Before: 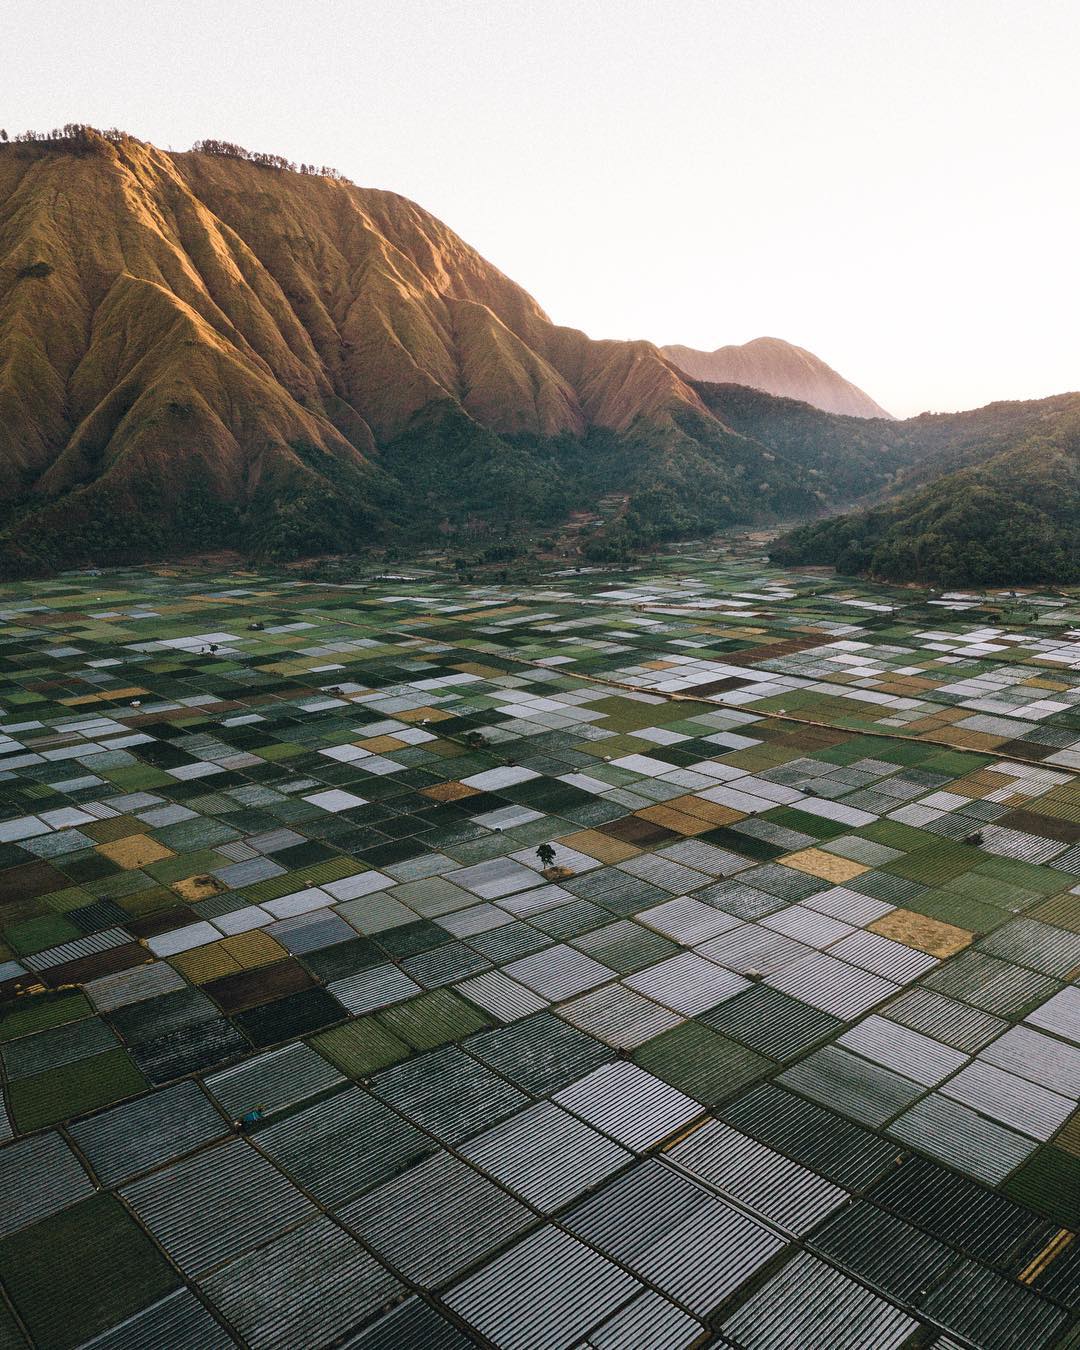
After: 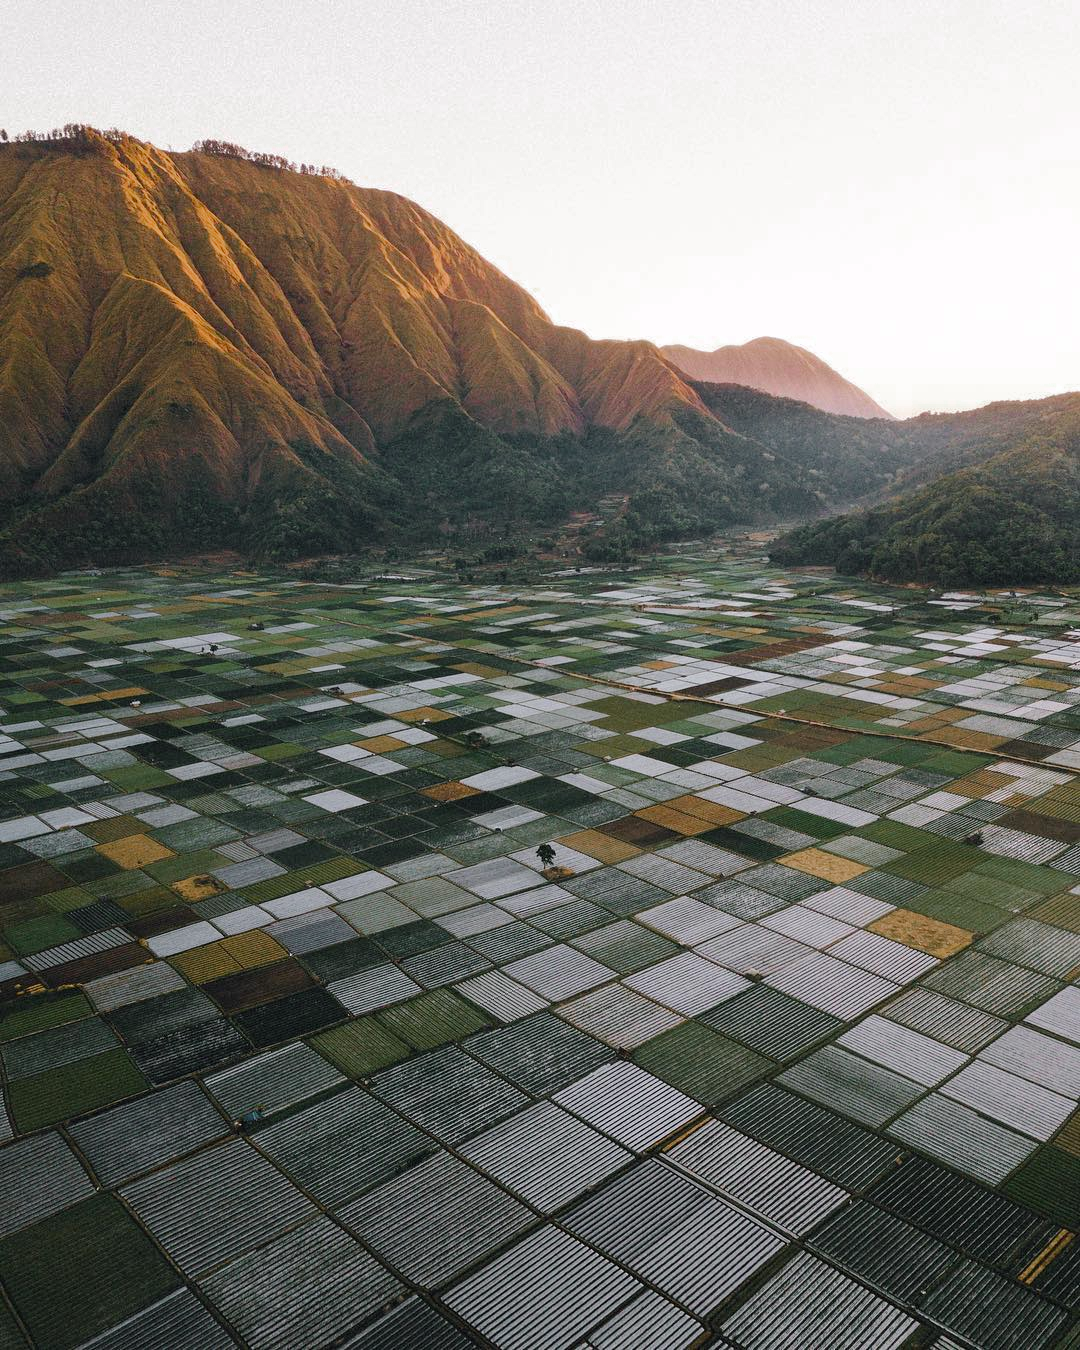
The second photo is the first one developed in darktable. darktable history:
base curve: curves: ch0 [(0, 0) (0.235, 0.266) (0.503, 0.496) (0.786, 0.72) (1, 1)]
color zones: curves: ch0 [(0, 0.48) (0.209, 0.398) (0.305, 0.332) (0.429, 0.493) (0.571, 0.5) (0.714, 0.5) (0.857, 0.5) (1, 0.48)]; ch1 [(0, 0.633) (0.143, 0.586) (0.286, 0.489) (0.429, 0.448) (0.571, 0.31) (0.714, 0.335) (0.857, 0.492) (1, 0.633)]; ch2 [(0, 0.448) (0.143, 0.498) (0.286, 0.5) (0.429, 0.5) (0.571, 0.5) (0.714, 0.5) (0.857, 0.5) (1, 0.448)]
